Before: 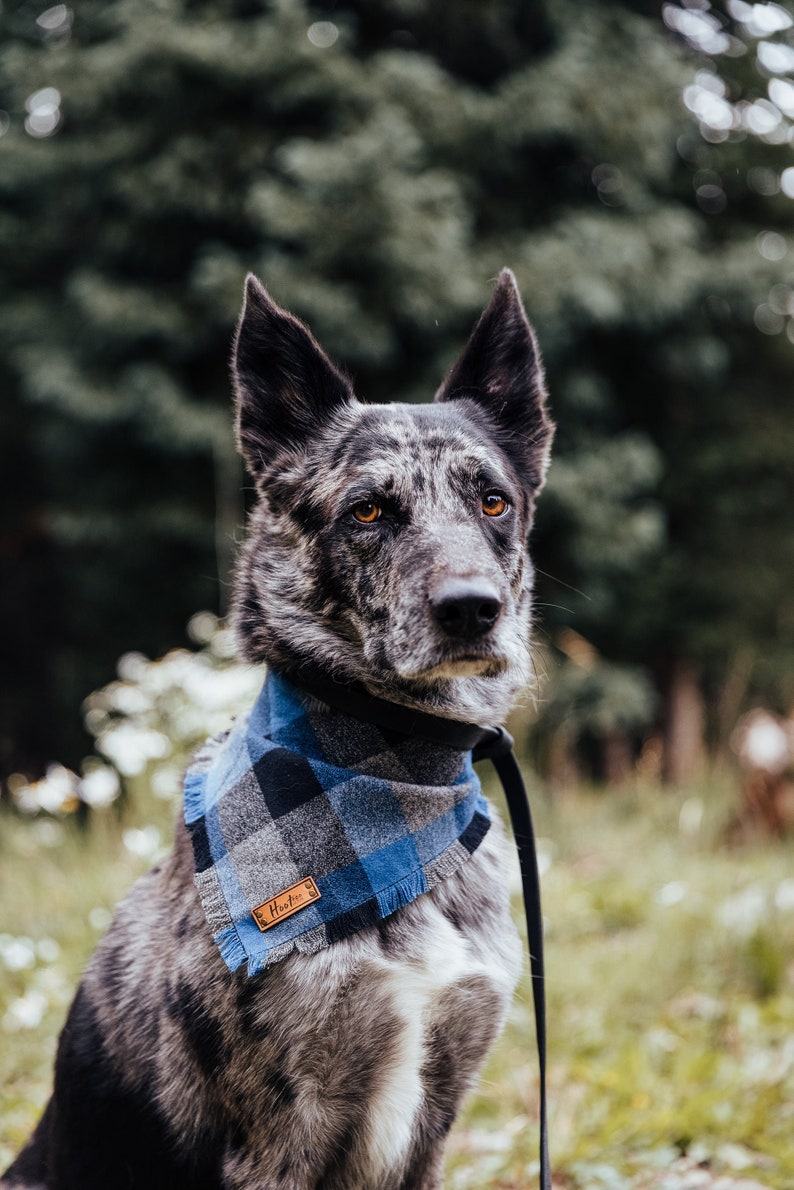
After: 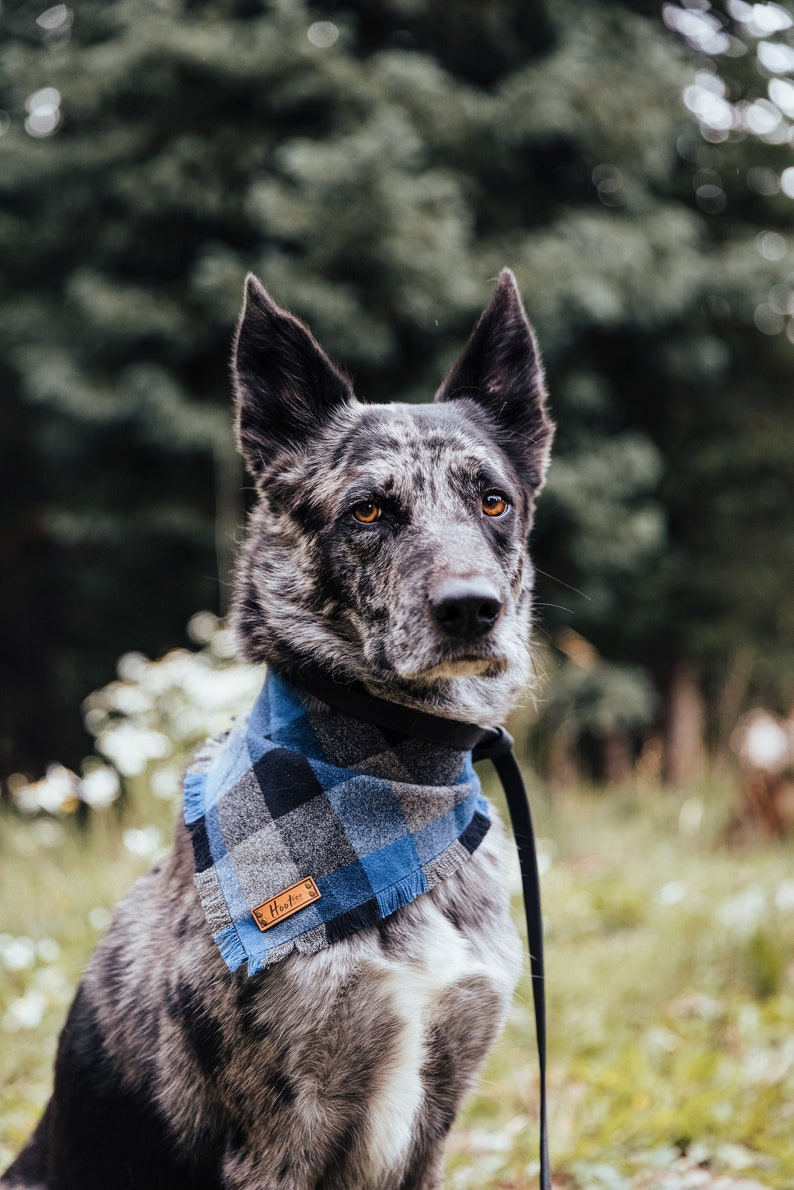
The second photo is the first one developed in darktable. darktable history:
contrast brightness saturation: contrast 0.051, brightness 0.056, saturation 0.011
